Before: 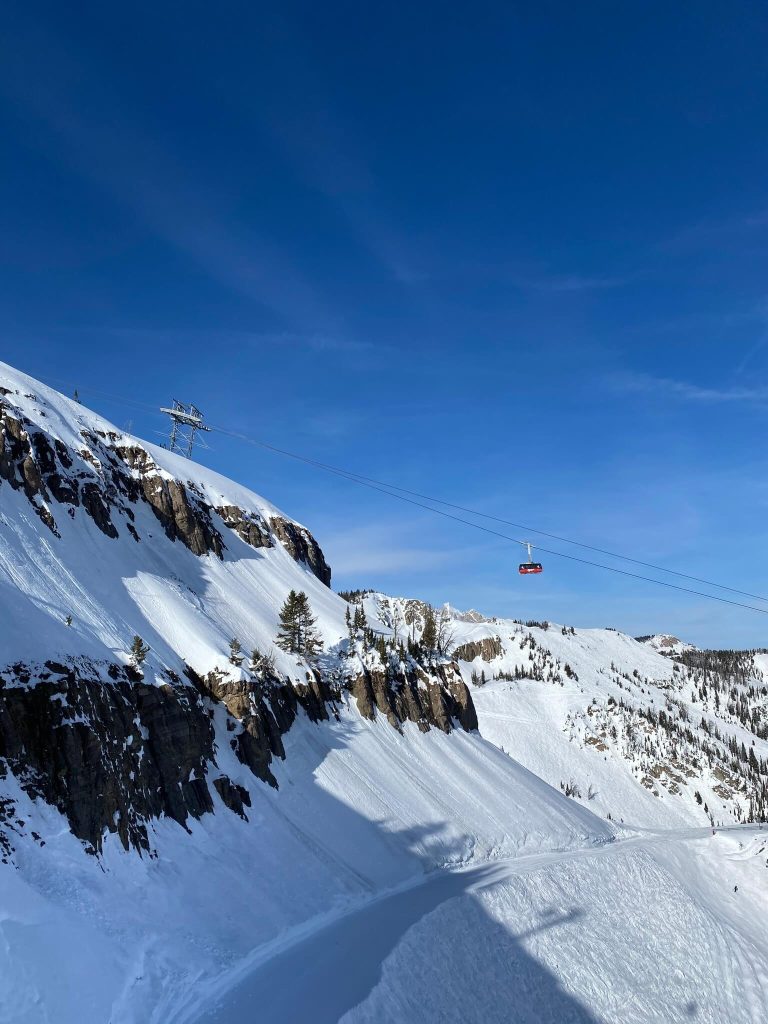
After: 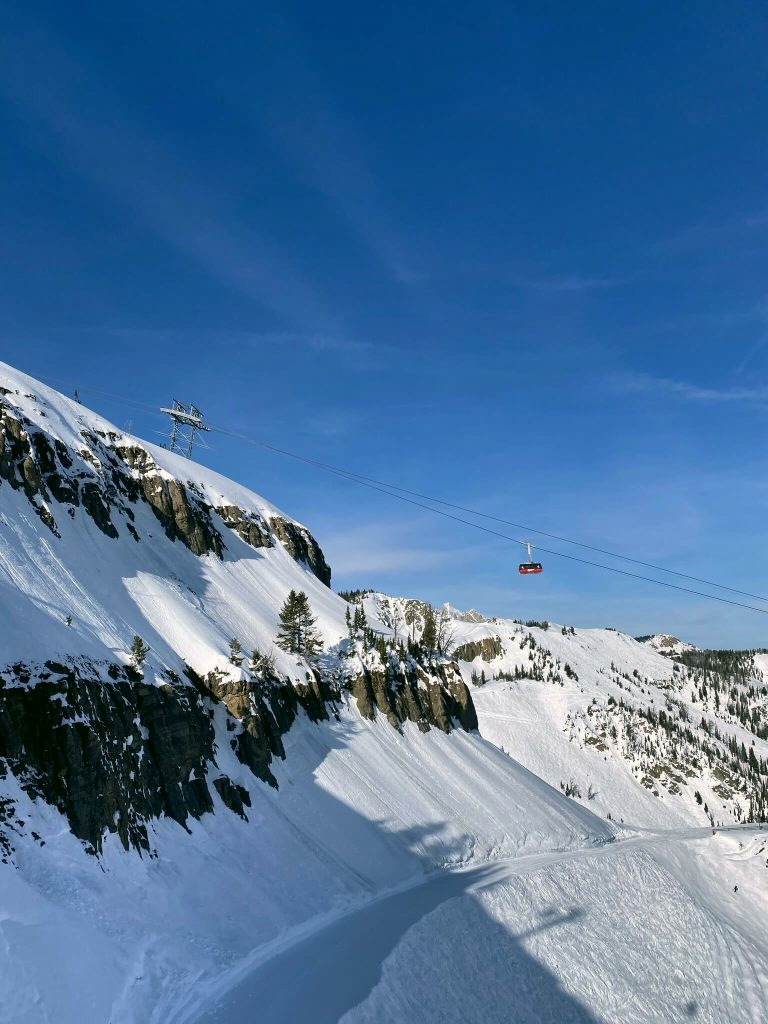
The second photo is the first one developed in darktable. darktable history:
color correction: highlights a* 4.02, highlights b* 4.98, shadows a* -7.55, shadows b* 4.98
shadows and highlights: low approximation 0.01, soften with gaussian
exposure: compensate highlight preservation false
